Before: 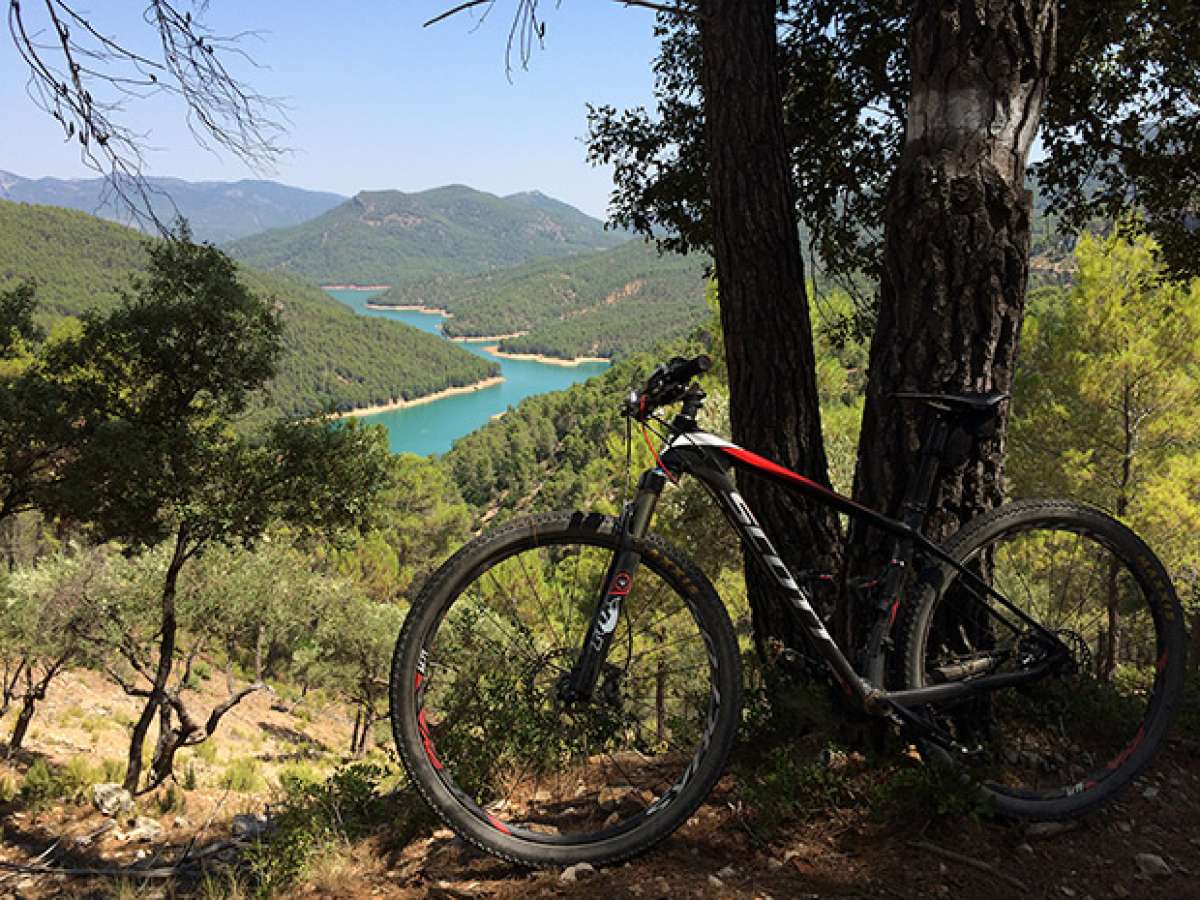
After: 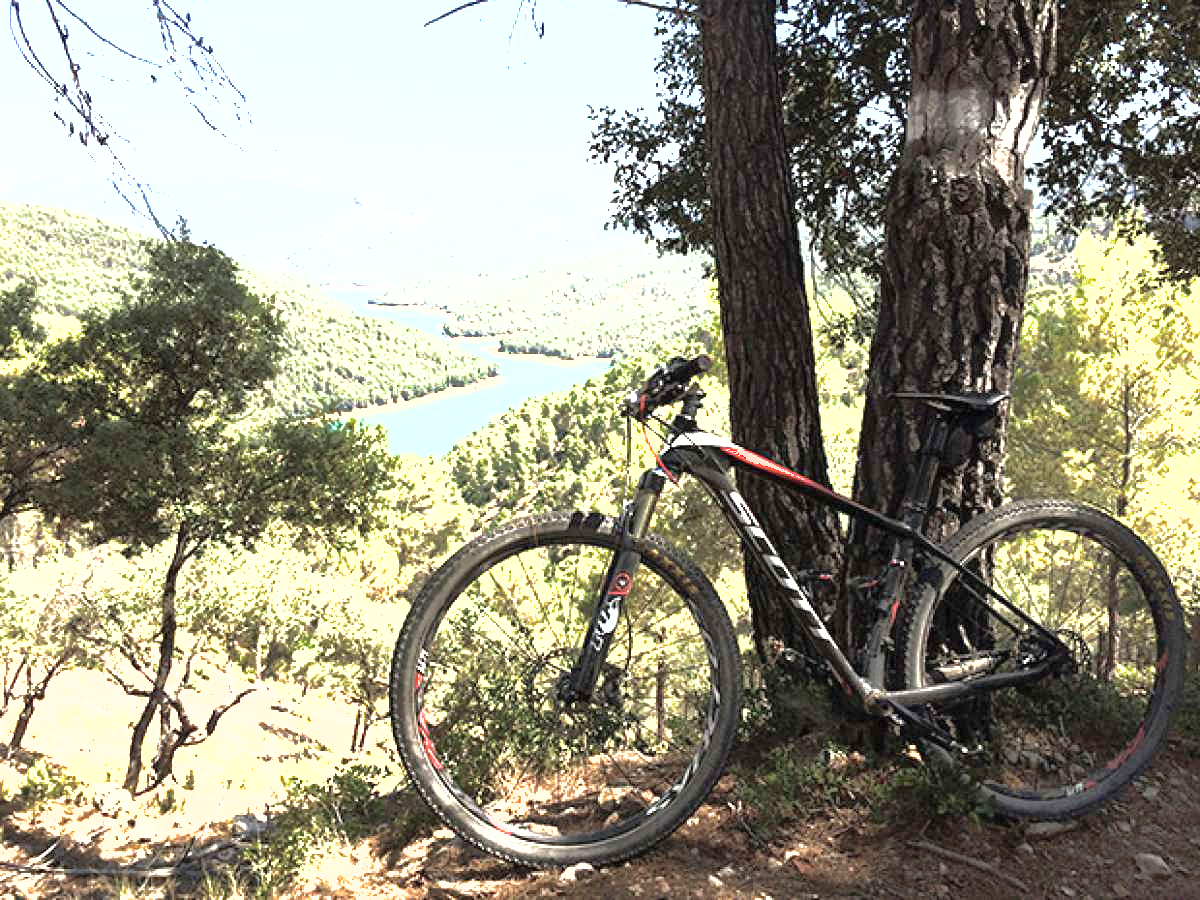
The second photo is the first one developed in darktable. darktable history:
contrast brightness saturation: contrast 0.095, saturation -0.287
exposure: black level correction 0, exposure 1.74 EV, compensate highlight preservation false
shadows and highlights: shadows 61.32, highlights -59.72
tone equalizer: -8 EV -0.767 EV, -7 EV -0.704 EV, -6 EV -0.621 EV, -5 EV -0.415 EV, -3 EV 0.367 EV, -2 EV 0.6 EV, -1 EV 0.682 EV, +0 EV 0.76 EV, edges refinement/feathering 500, mask exposure compensation -1.57 EV, preserve details guided filter
